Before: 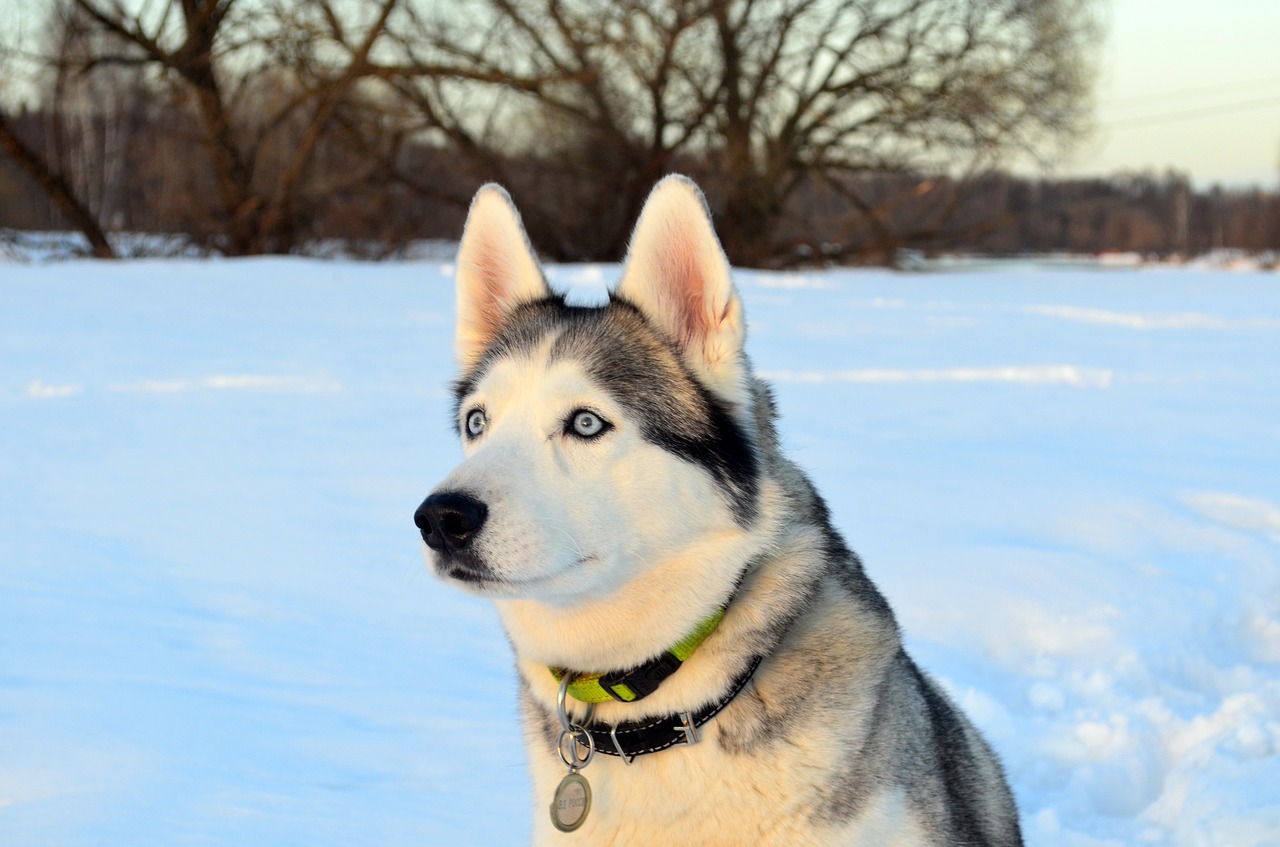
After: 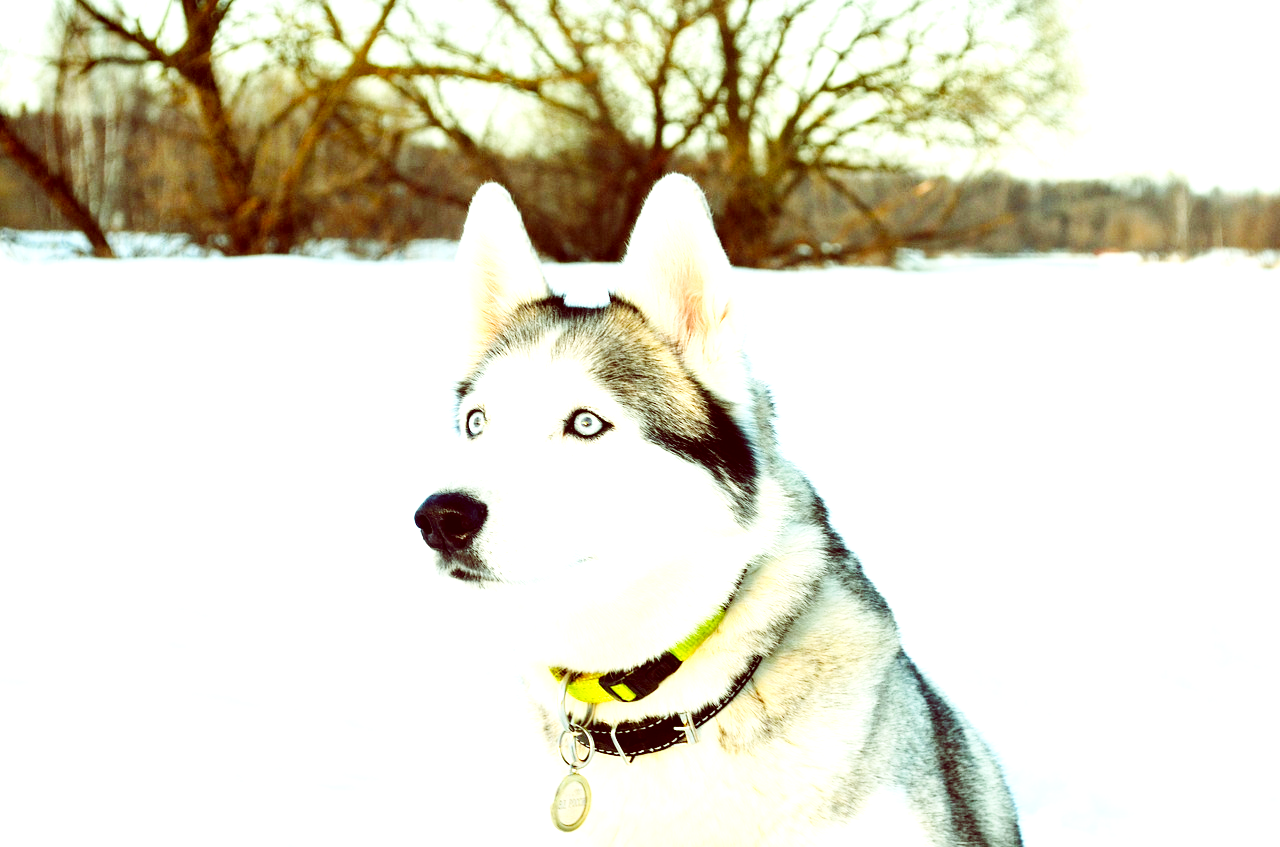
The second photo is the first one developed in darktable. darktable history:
base curve: curves: ch0 [(0, 0) (0.032, 0.025) (0.121, 0.166) (0.206, 0.329) (0.605, 0.79) (1, 1)], preserve colors none
exposure: black level correction 0.001, exposure 1.646 EV, compensate exposure bias true, compensate highlight preservation false
color balance: lift [1, 1.015, 0.987, 0.985], gamma [1, 0.959, 1.042, 0.958], gain [0.927, 0.938, 1.072, 0.928], contrast 1.5%
